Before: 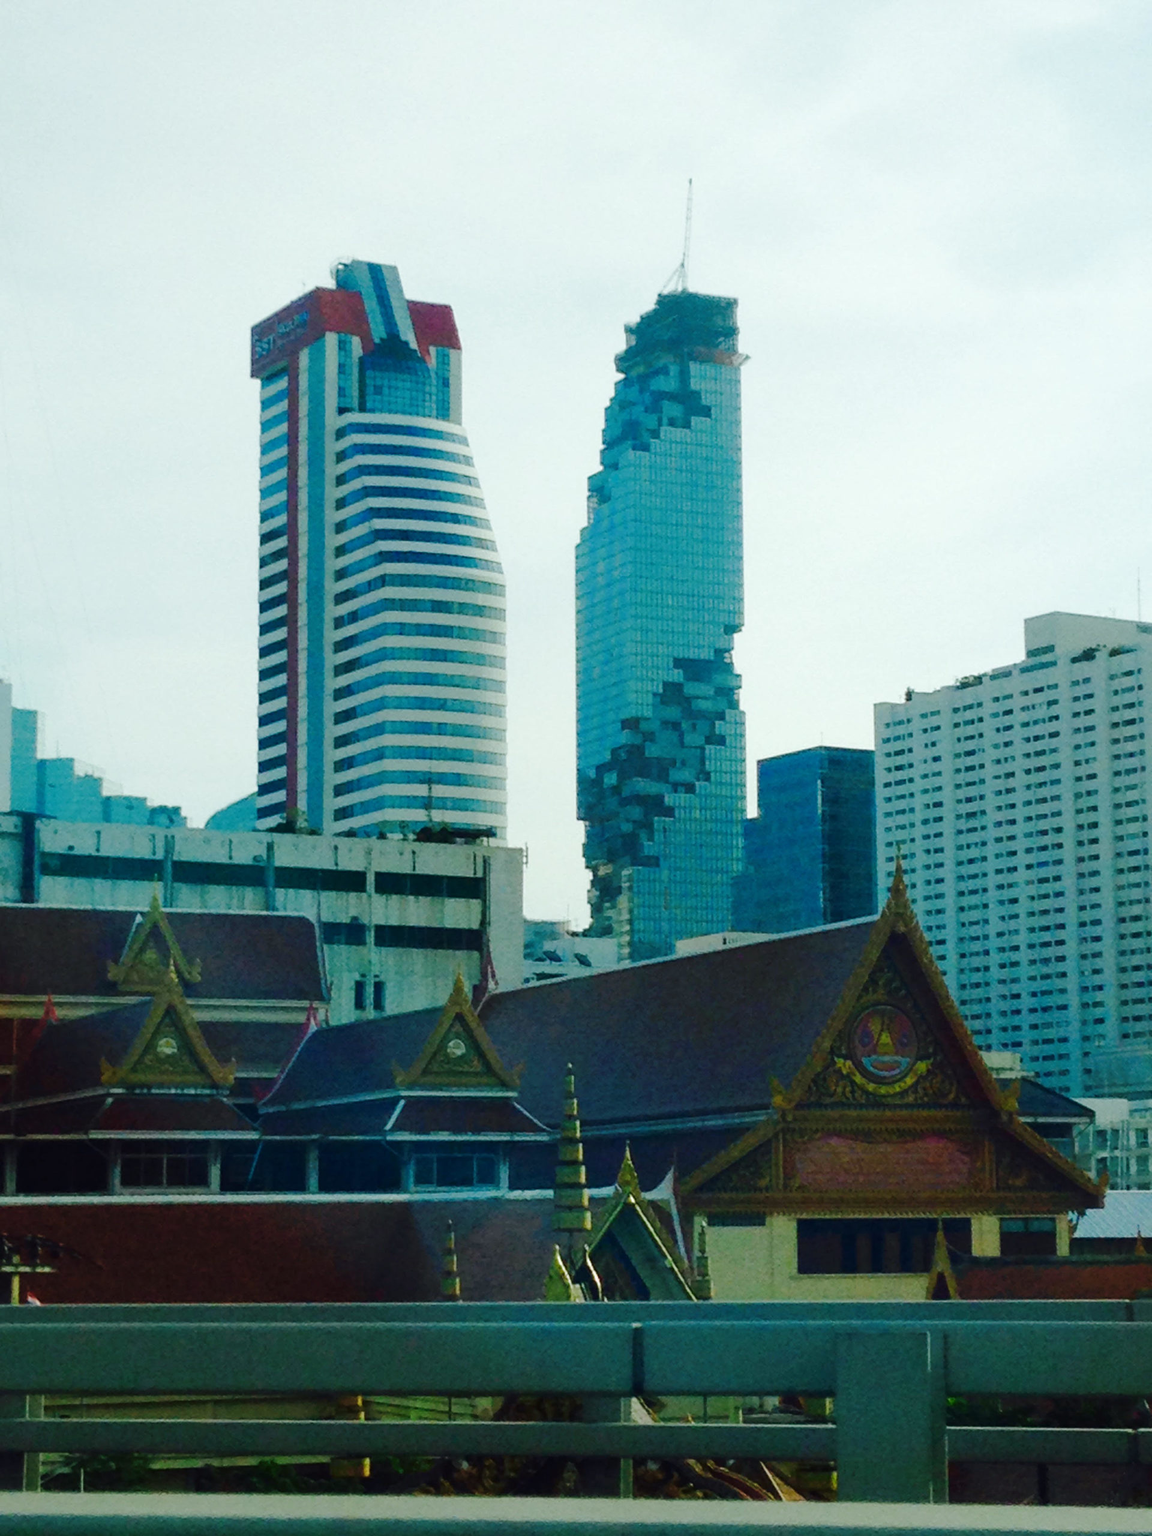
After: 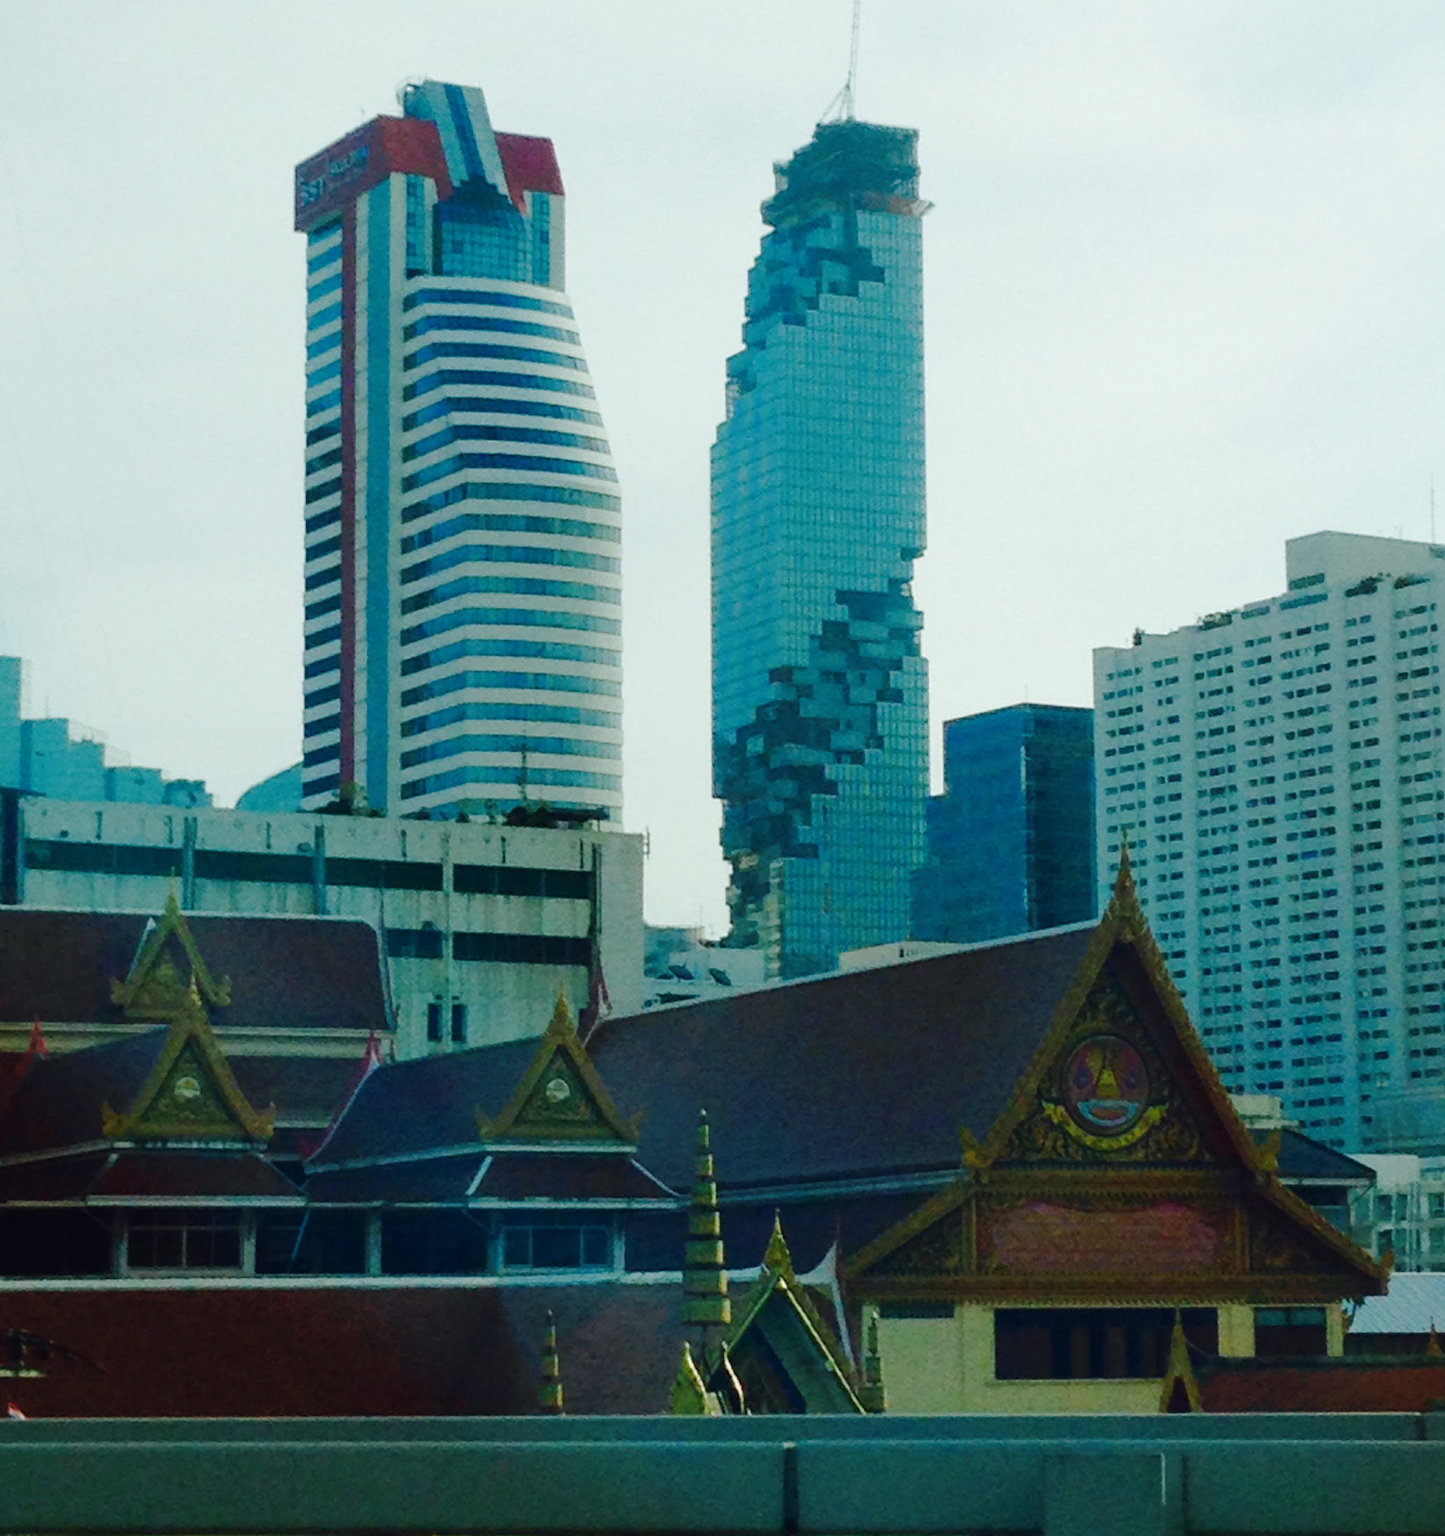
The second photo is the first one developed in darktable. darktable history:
crop and rotate: left 1.872%, top 12.884%, right 0.207%, bottom 9.061%
exposure: exposure -0.115 EV, compensate exposure bias true, compensate highlight preservation false
